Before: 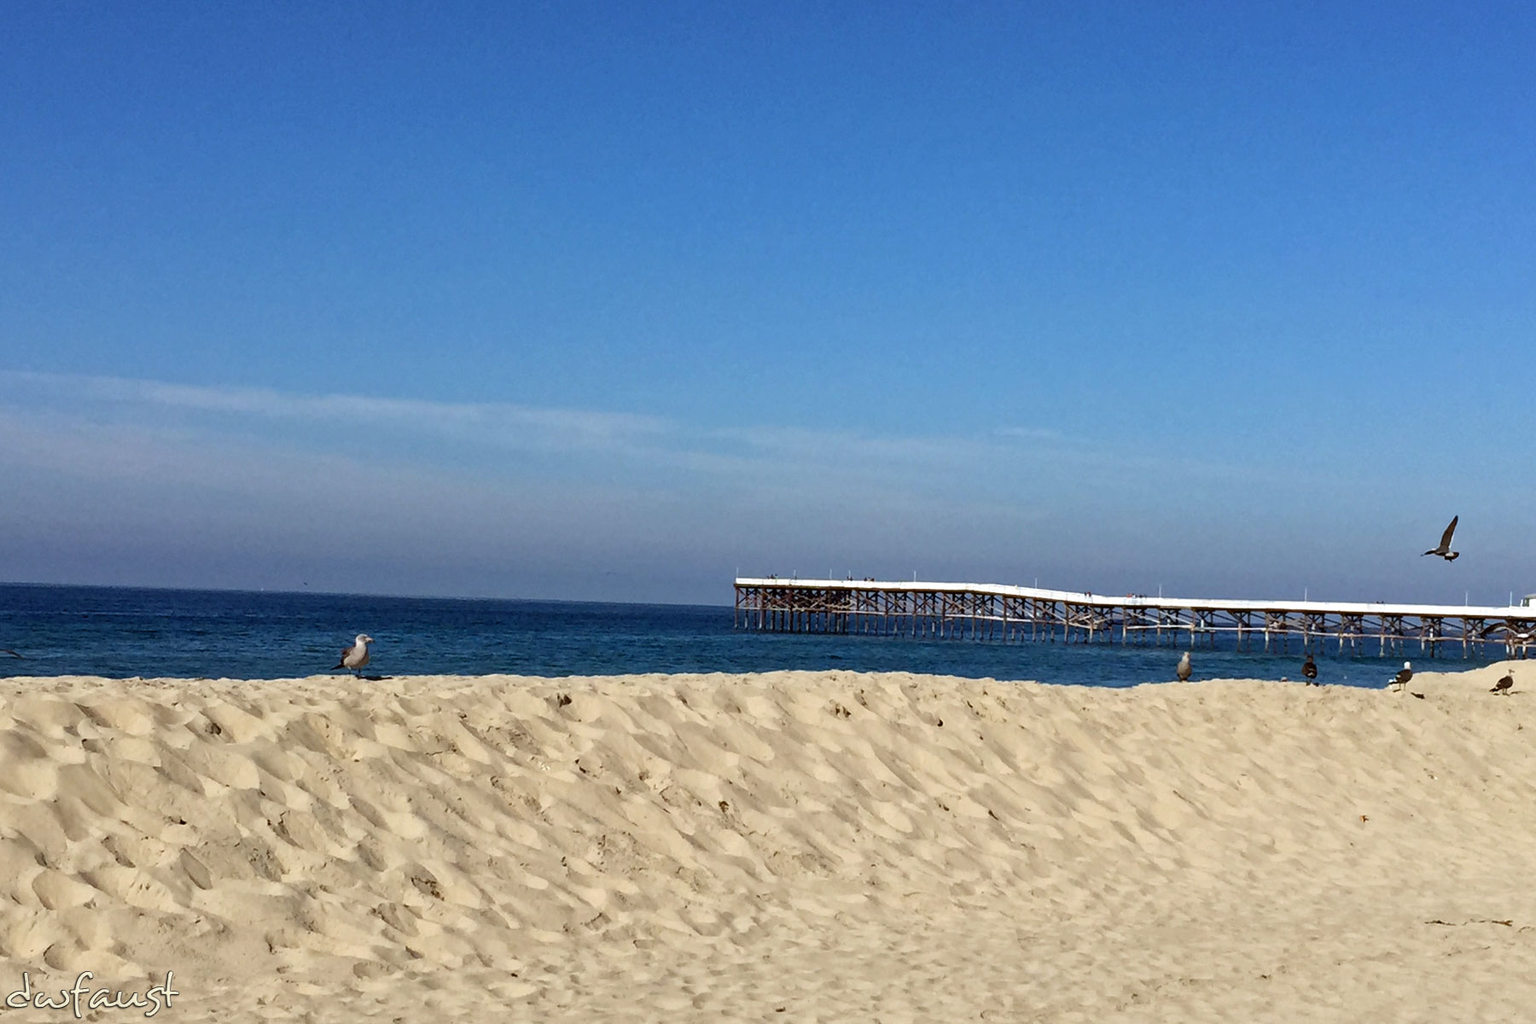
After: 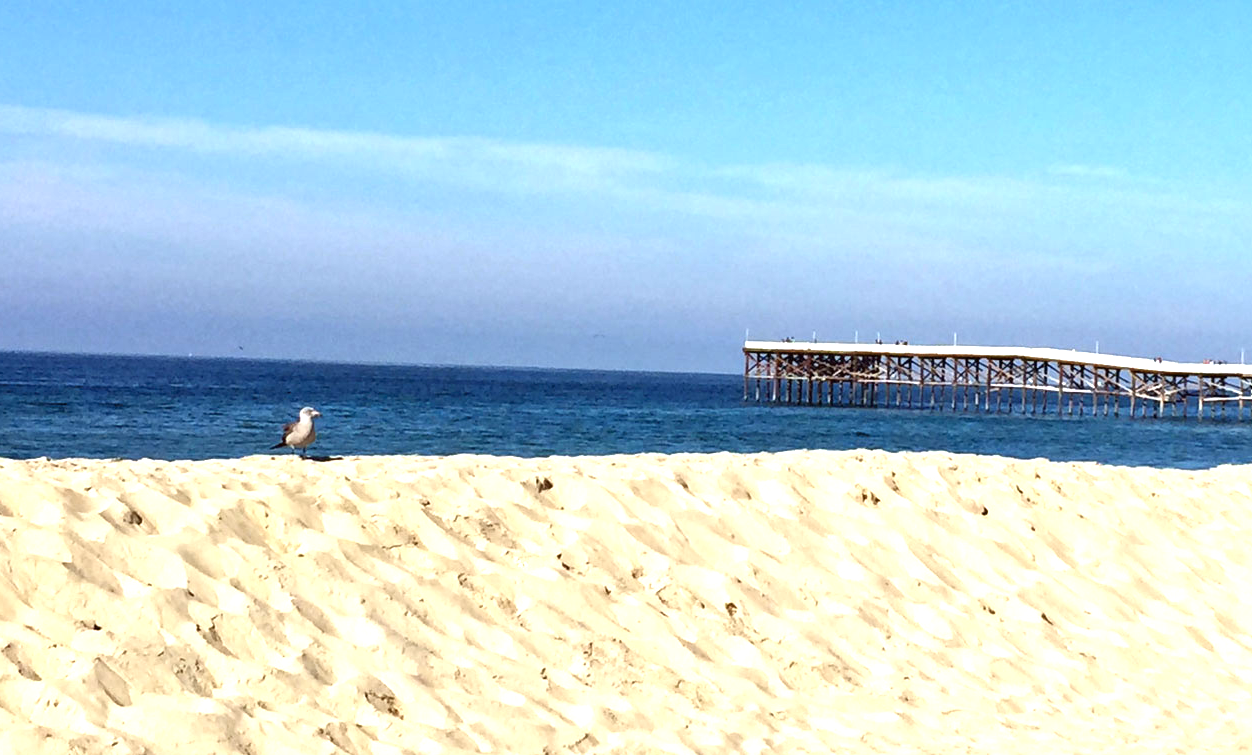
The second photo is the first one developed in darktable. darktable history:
crop: left 6.532%, top 28.069%, right 23.858%, bottom 8.971%
exposure: black level correction 0, exposure 1.2 EV, compensate exposure bias true, compensate highlight preservation false
